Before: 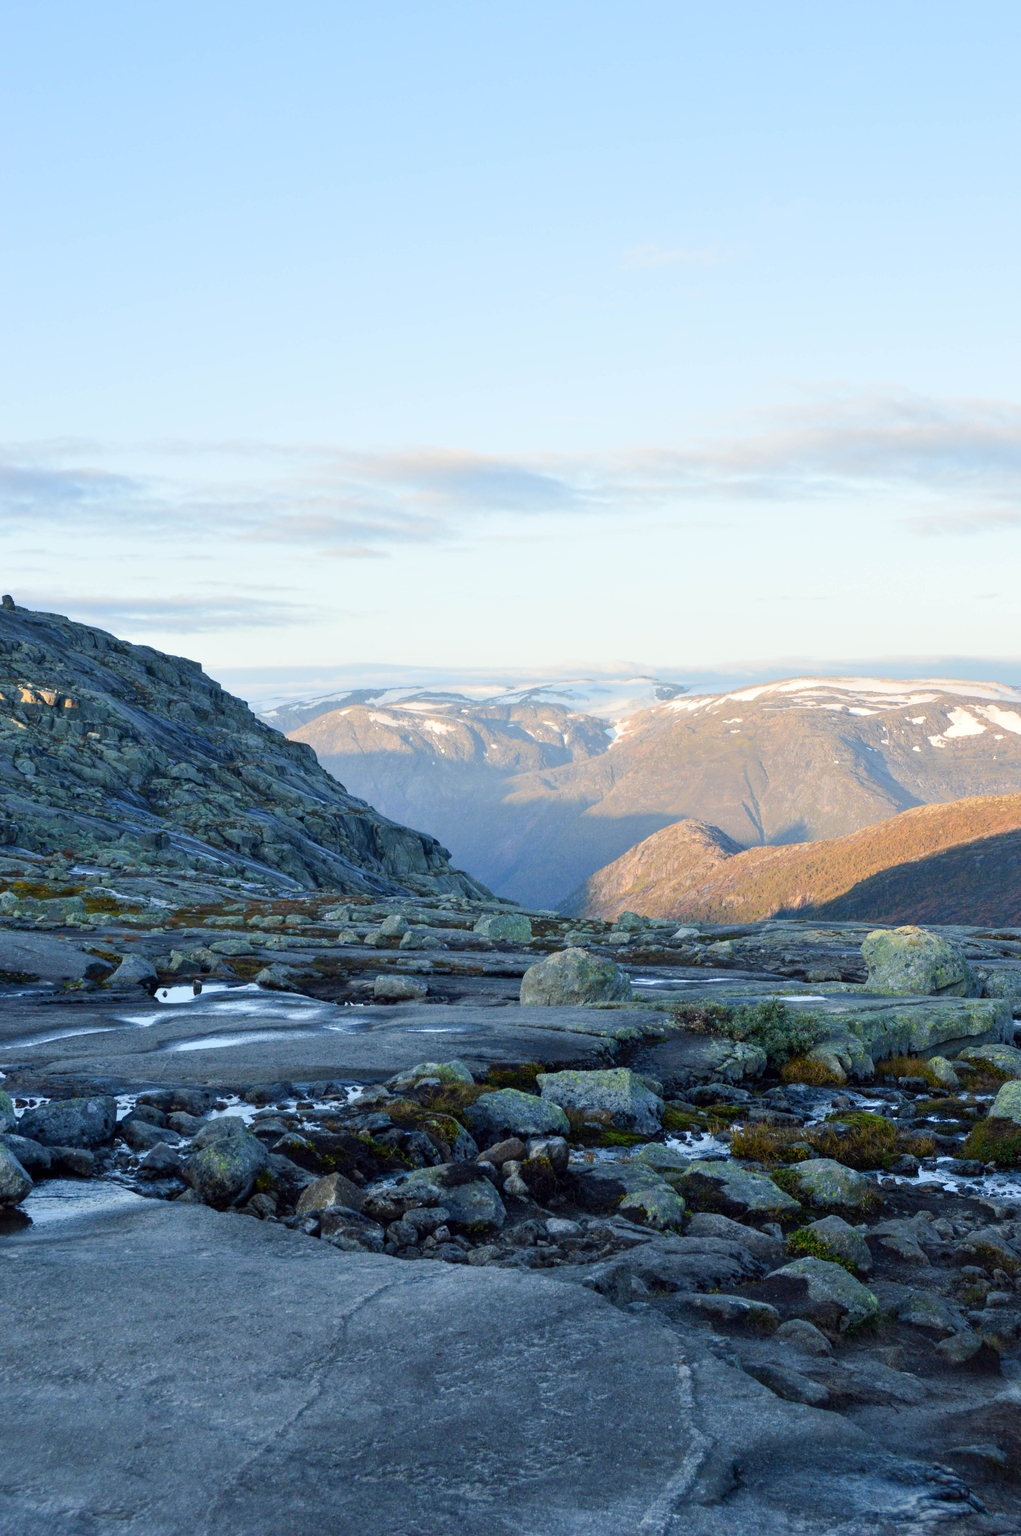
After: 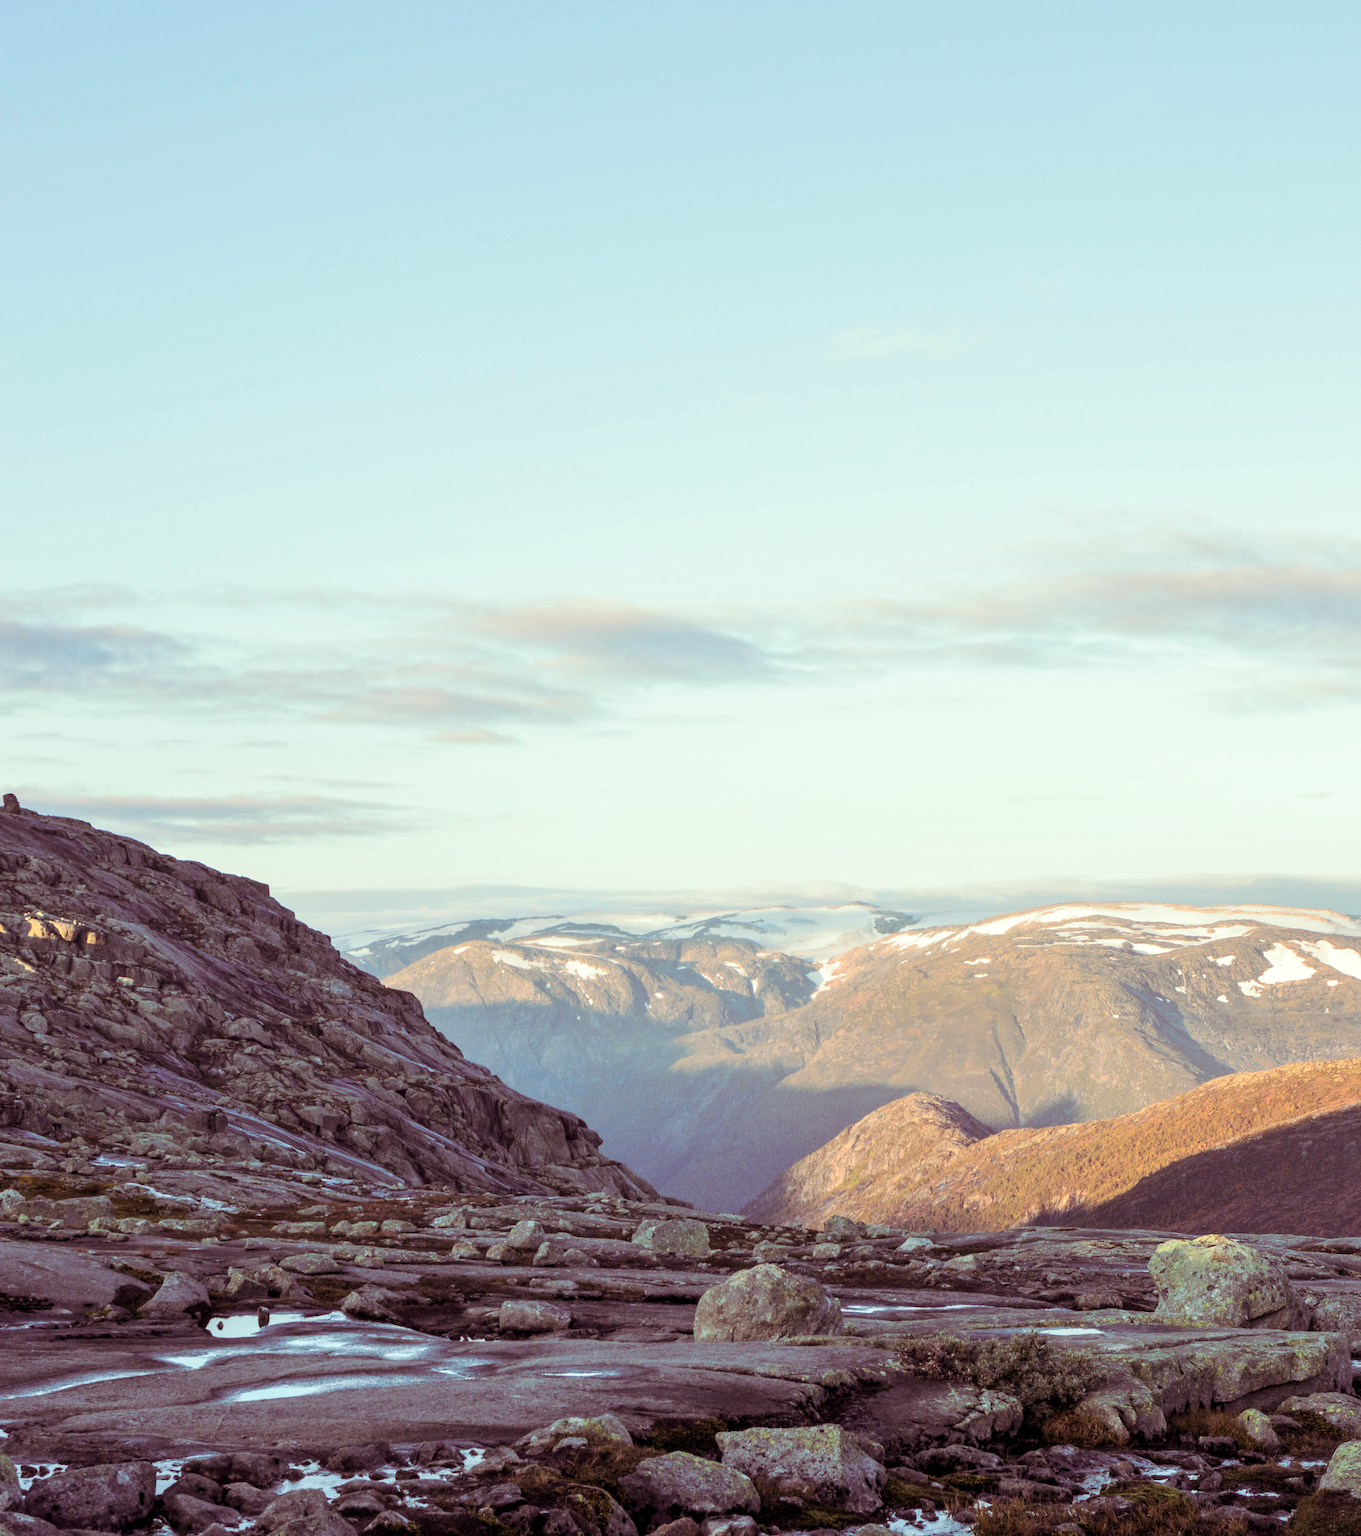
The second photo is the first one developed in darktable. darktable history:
crop: bottom 24.988%
split-toning: highlights › hue 180°
local contrast: on, module defaults
white balance: red 1.029, blue 0.92
